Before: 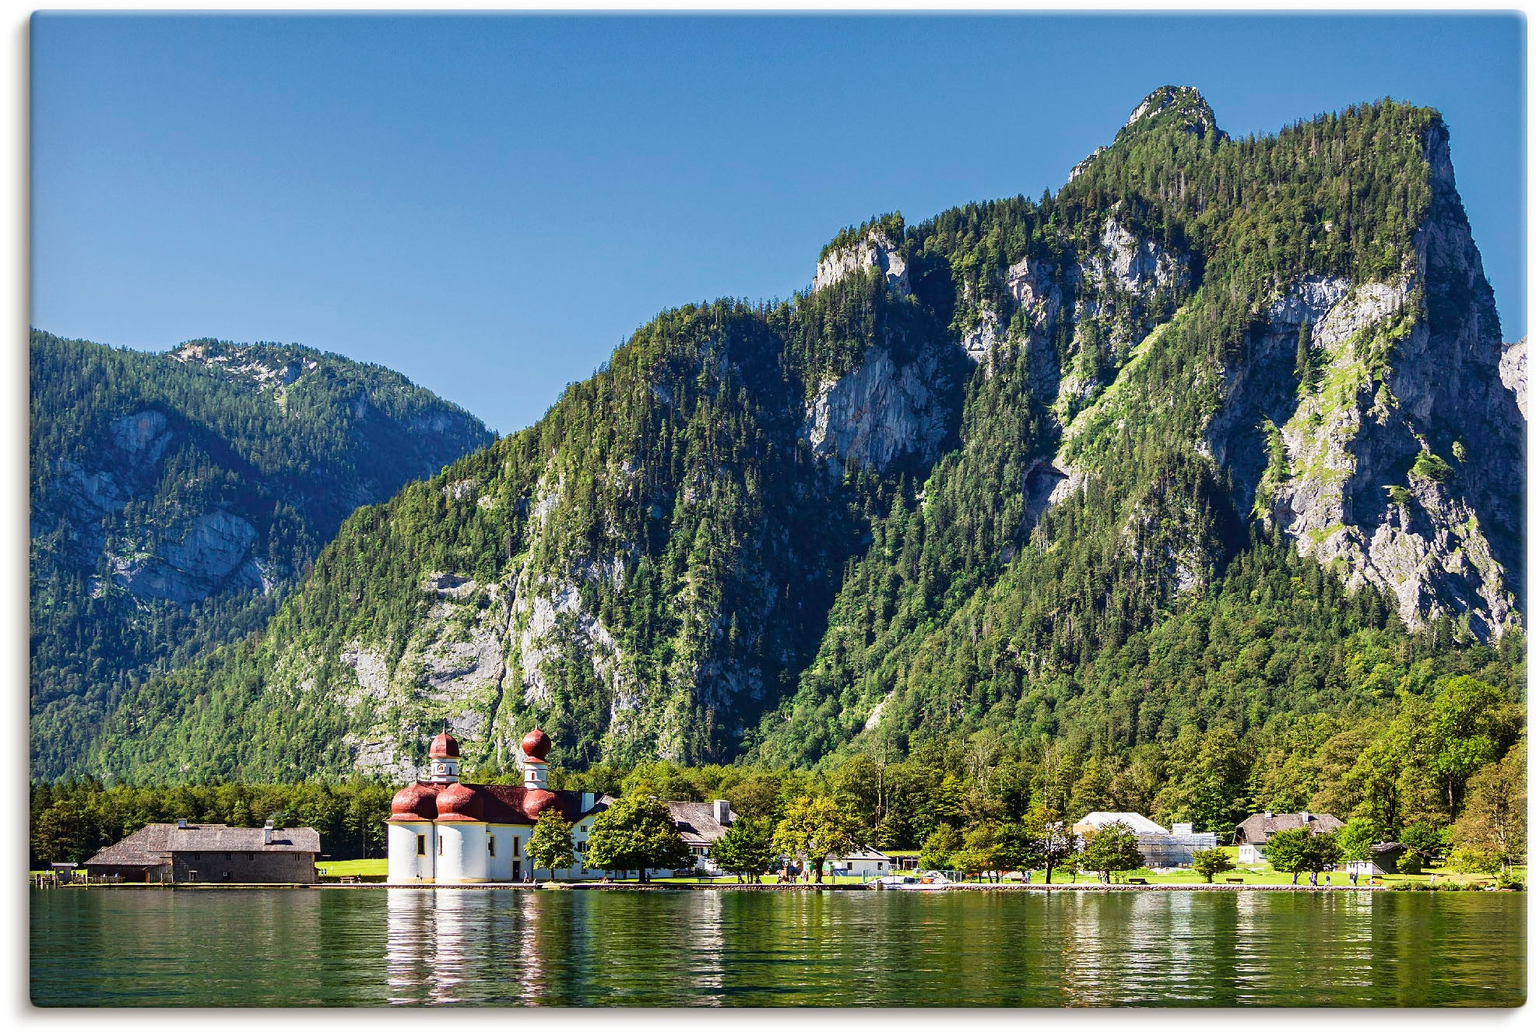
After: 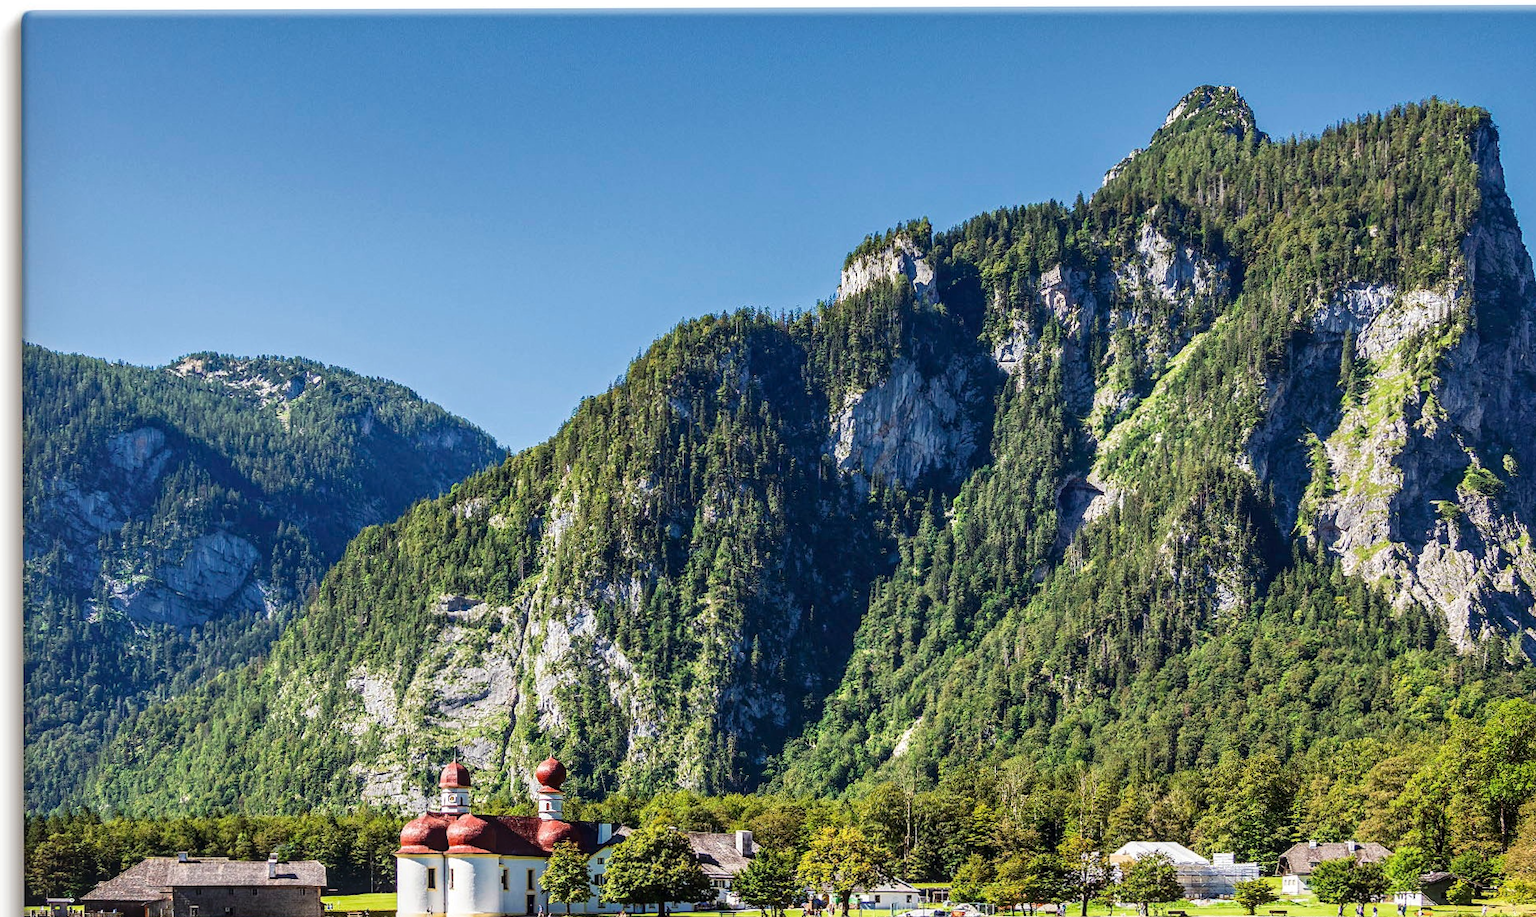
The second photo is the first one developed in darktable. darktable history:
crop and rotate: angle 0.2°, left 0.275%, right 3.127%, bottom 14.18%
local contrast: on, module defaults
